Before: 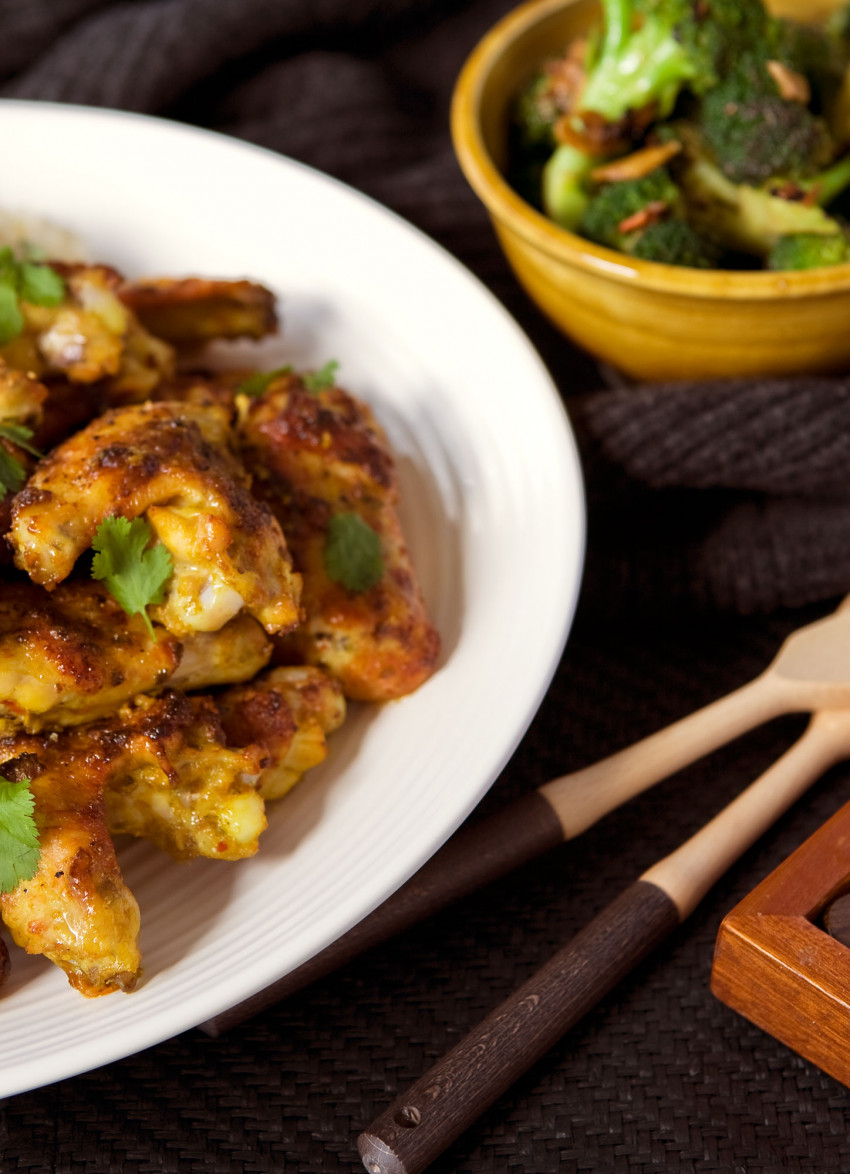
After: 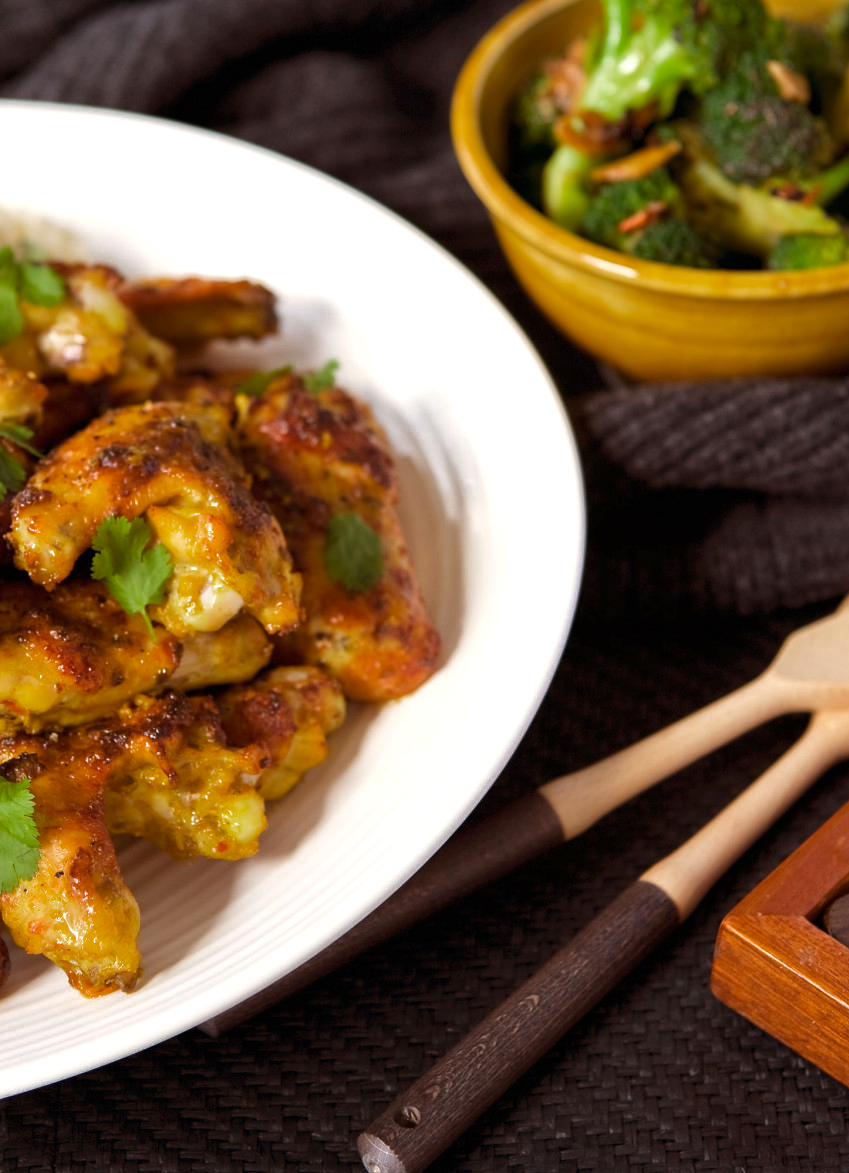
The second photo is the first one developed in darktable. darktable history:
exposure: black level correction 0, exposure 0.398 EV, compensate highlight preservation false
crop and rotate: left 0.112%, bottom 0.007%
color zones: curves: ch0 [(0.203, 0.433) (0.607, 0.517) (0.697, 0.696) (0.705, 0.897)]
